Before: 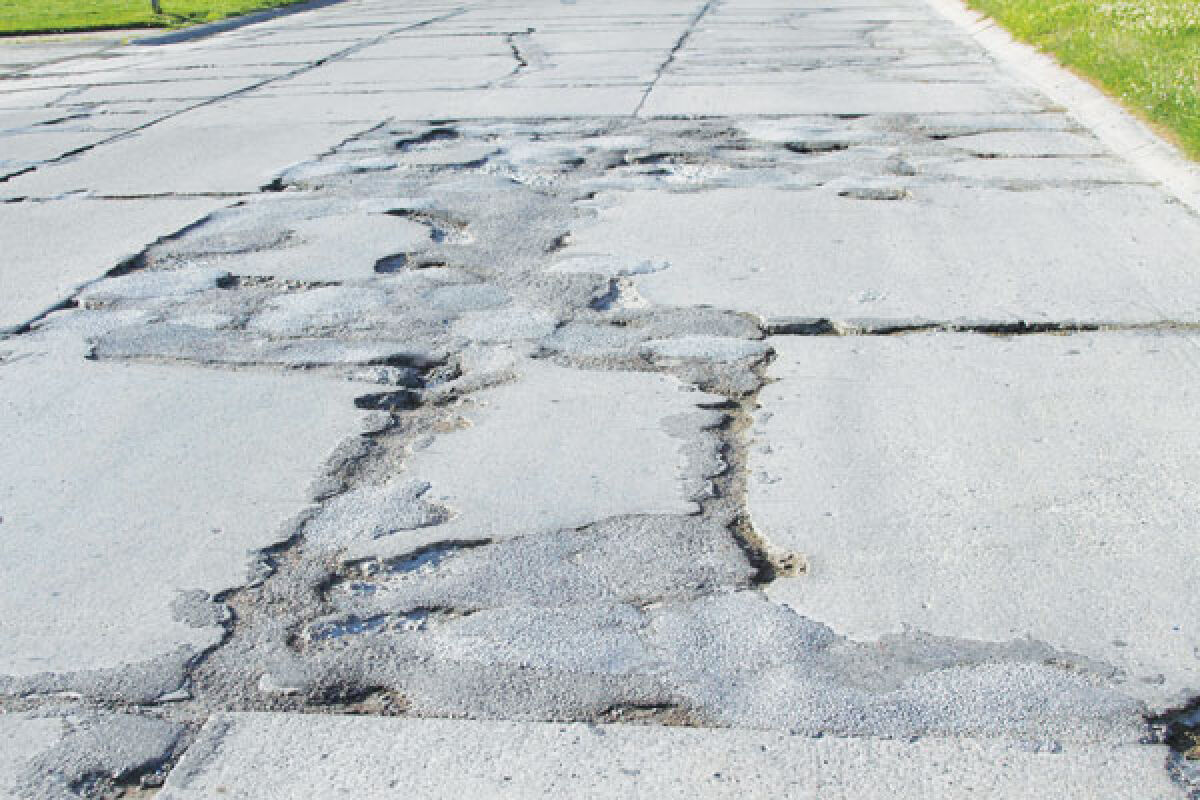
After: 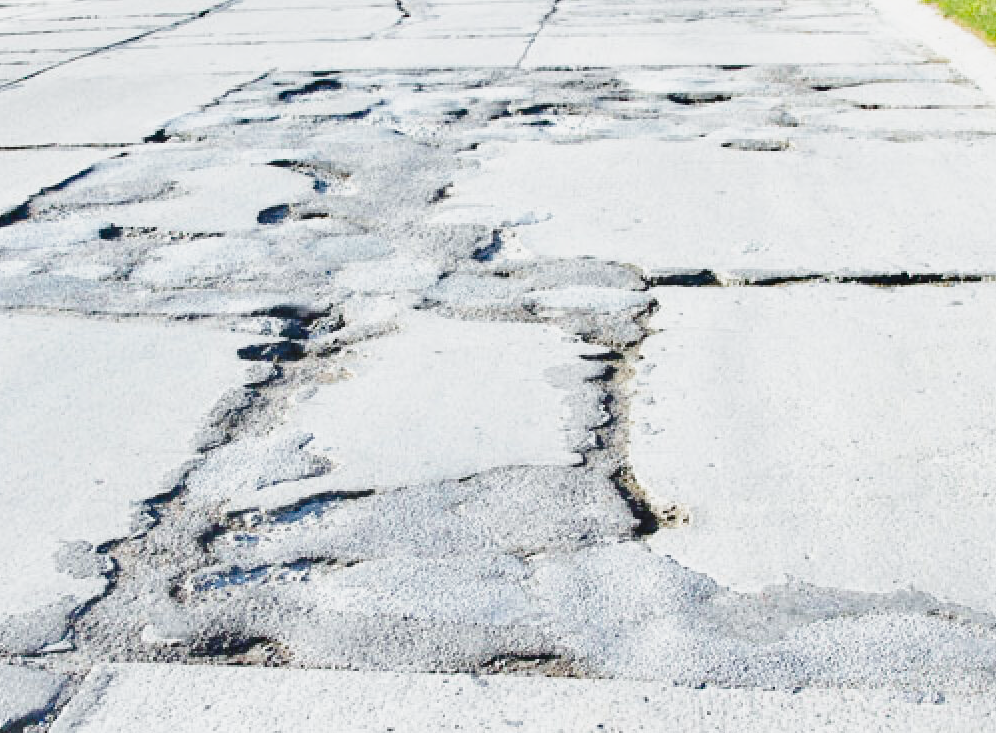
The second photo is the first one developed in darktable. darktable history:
crop: left 9.831%, top 6.219%, right 7.089%, bottom 2.099%
base curve: curves: ch0 [(0, 0) (0.025, 0.046) (0.112, 0.277) (0.467, 0.74) (0.814, 0.929) (1, 0.942)], preserve colors none
shadows and highlights: shadows 22.97, highlights -49.21, soften with gaussian
